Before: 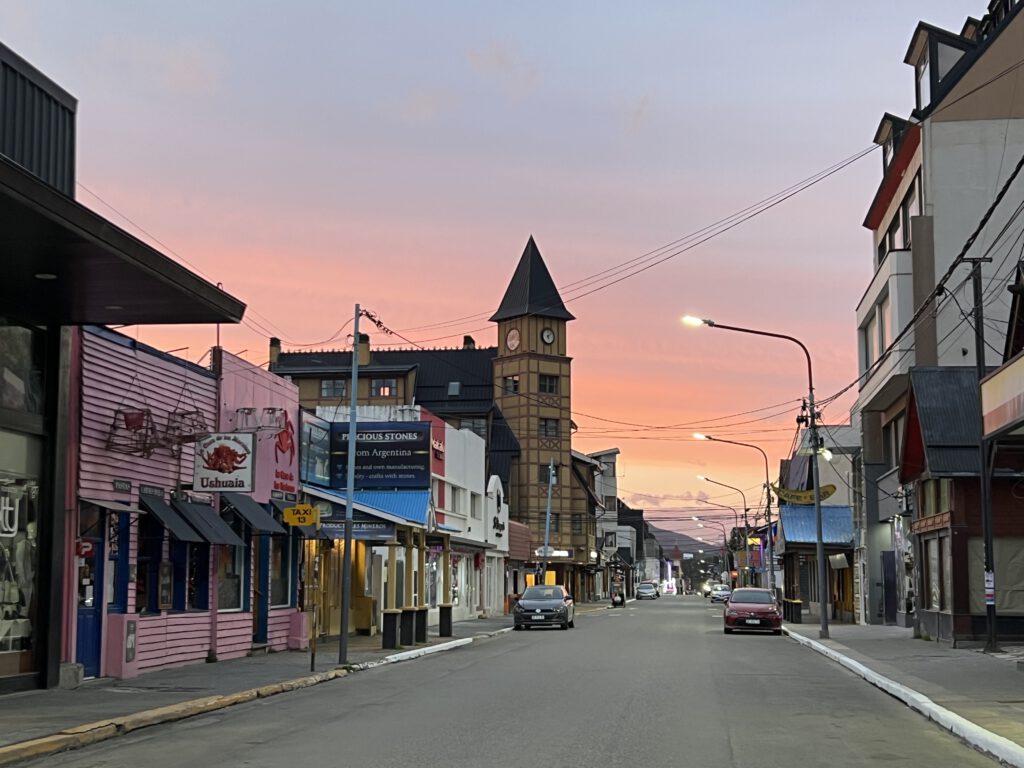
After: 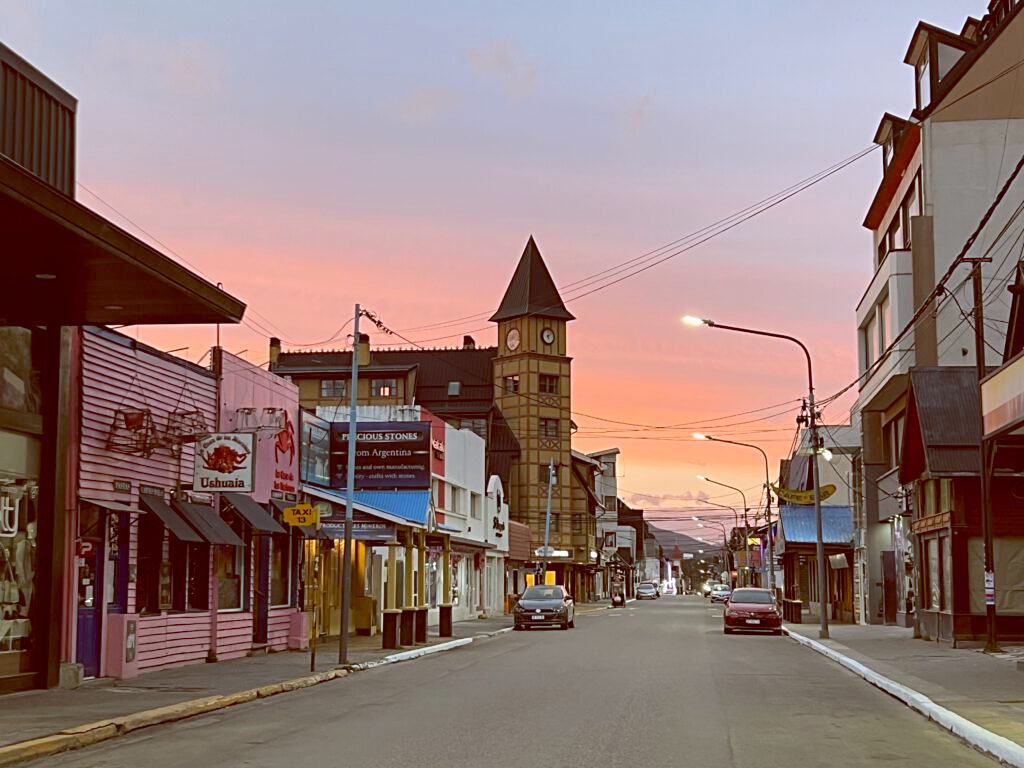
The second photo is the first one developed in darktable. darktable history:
color balance: lift [1, 1.011, 0.999, 0.989], gamma [1.109, 1.045, 1.039, 0.955], gain [0.917, 0.936, 0.952, 1.064], contrast 2.32%, contrast fulcrum 19%, output saturation 101%
sharpen: amount 0.2
